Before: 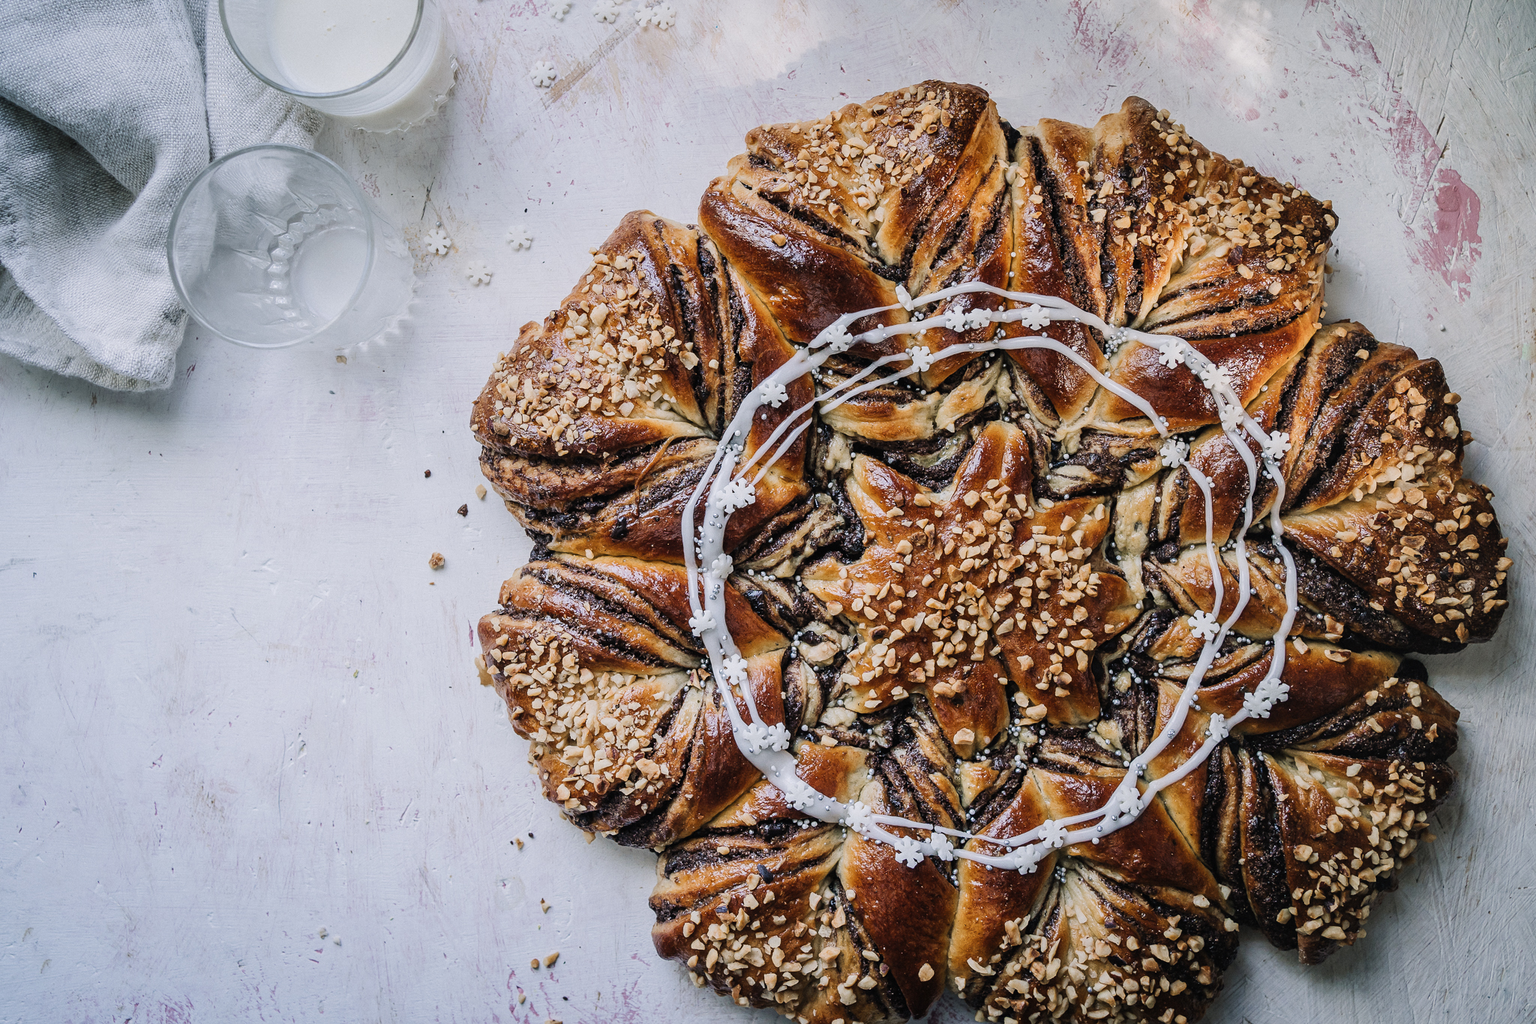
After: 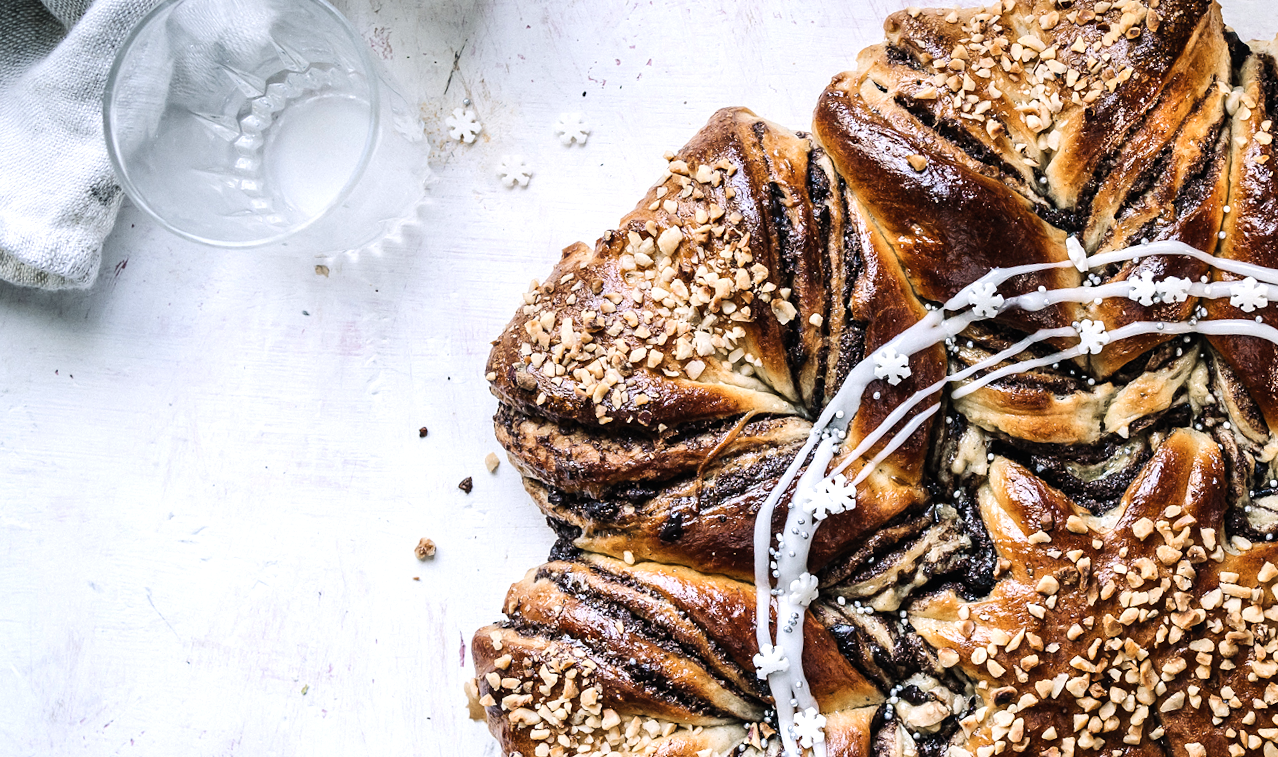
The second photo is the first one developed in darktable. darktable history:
tone equalizer: -8 EV -0.75 EV, -7 EV -0.7 EV, -6 EV -0.6 EV, -5 EV -0.4 EV, -3 EV 0.4 EV, -2 EV 0.6 EV, -1 EV 0.7 EV, +0 EV 0.75 EV, edges refinement/feathering 500, mask exposure compensation -1.57 EV, preserve details no
crop and rotate: angle -4.99°, left 2.122%, top 6.945%, right 27.566%, bottom 30.519%
